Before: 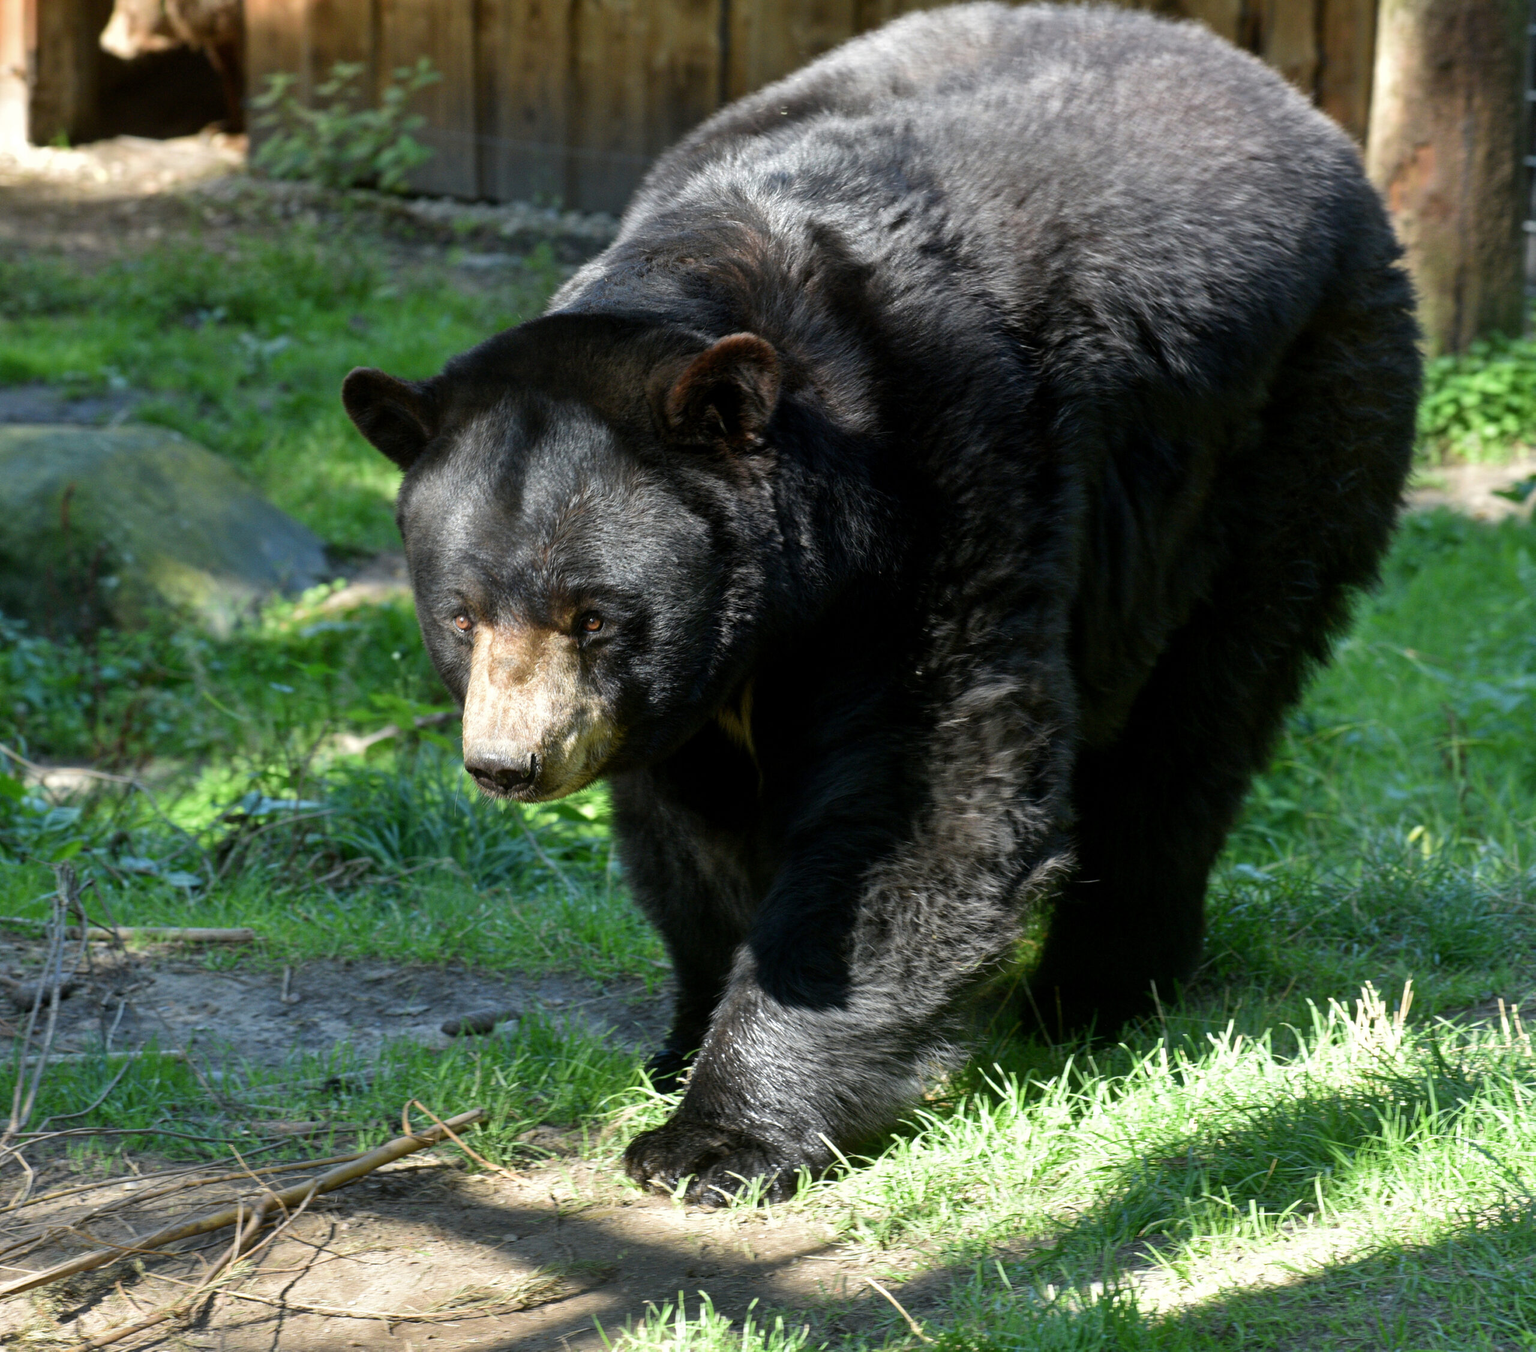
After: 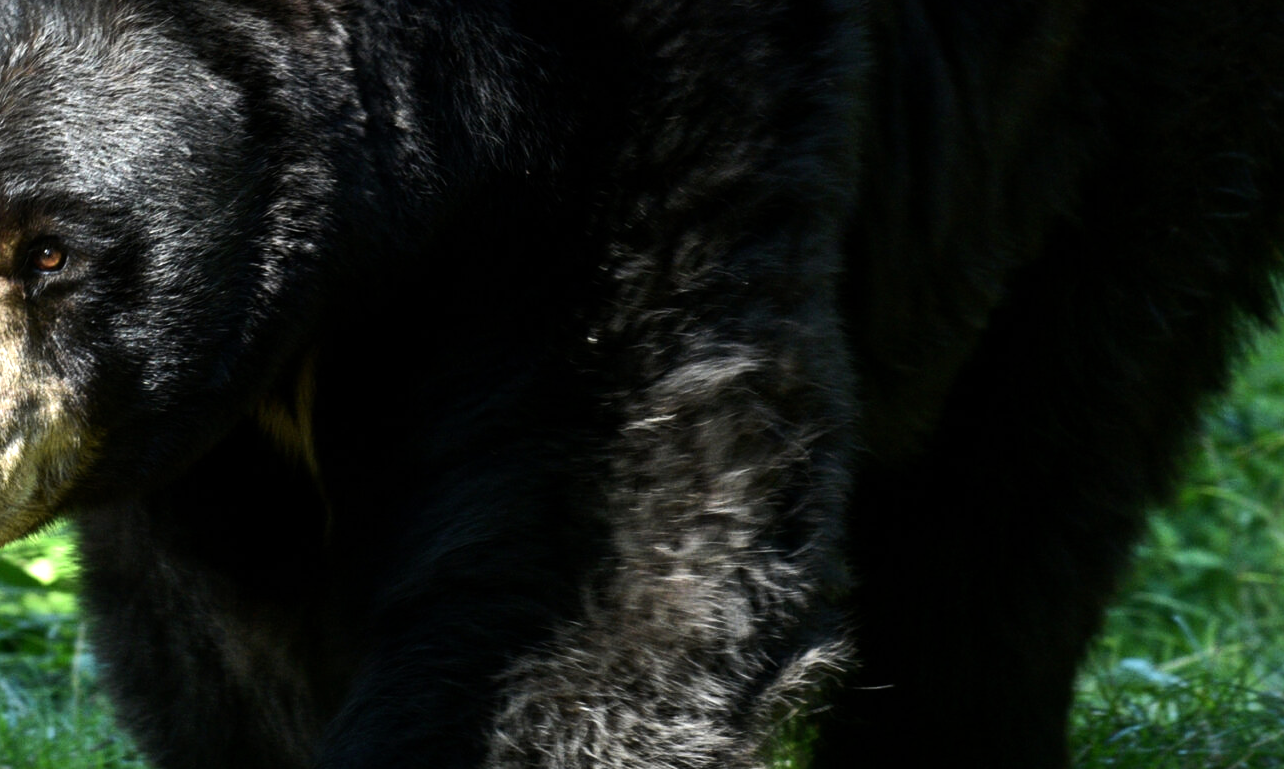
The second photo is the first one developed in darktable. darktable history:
tone equalizer: -8 EV -0.744 EV, -7 EV -0.704 EV, -6 EV -0.58 EV, -5 EV -0.421 EV, -3 EV 0.402 EV, -2 EV 0.6 EV, -1 EV 0.683 EV, +0 EV 0.729 EV, edges refinement/feathering 500, mask exposure compensation -1.57 EV, preserve details no
crop: left 36.708%, top 34.733%, right 13.127%, bottom 31.13%
